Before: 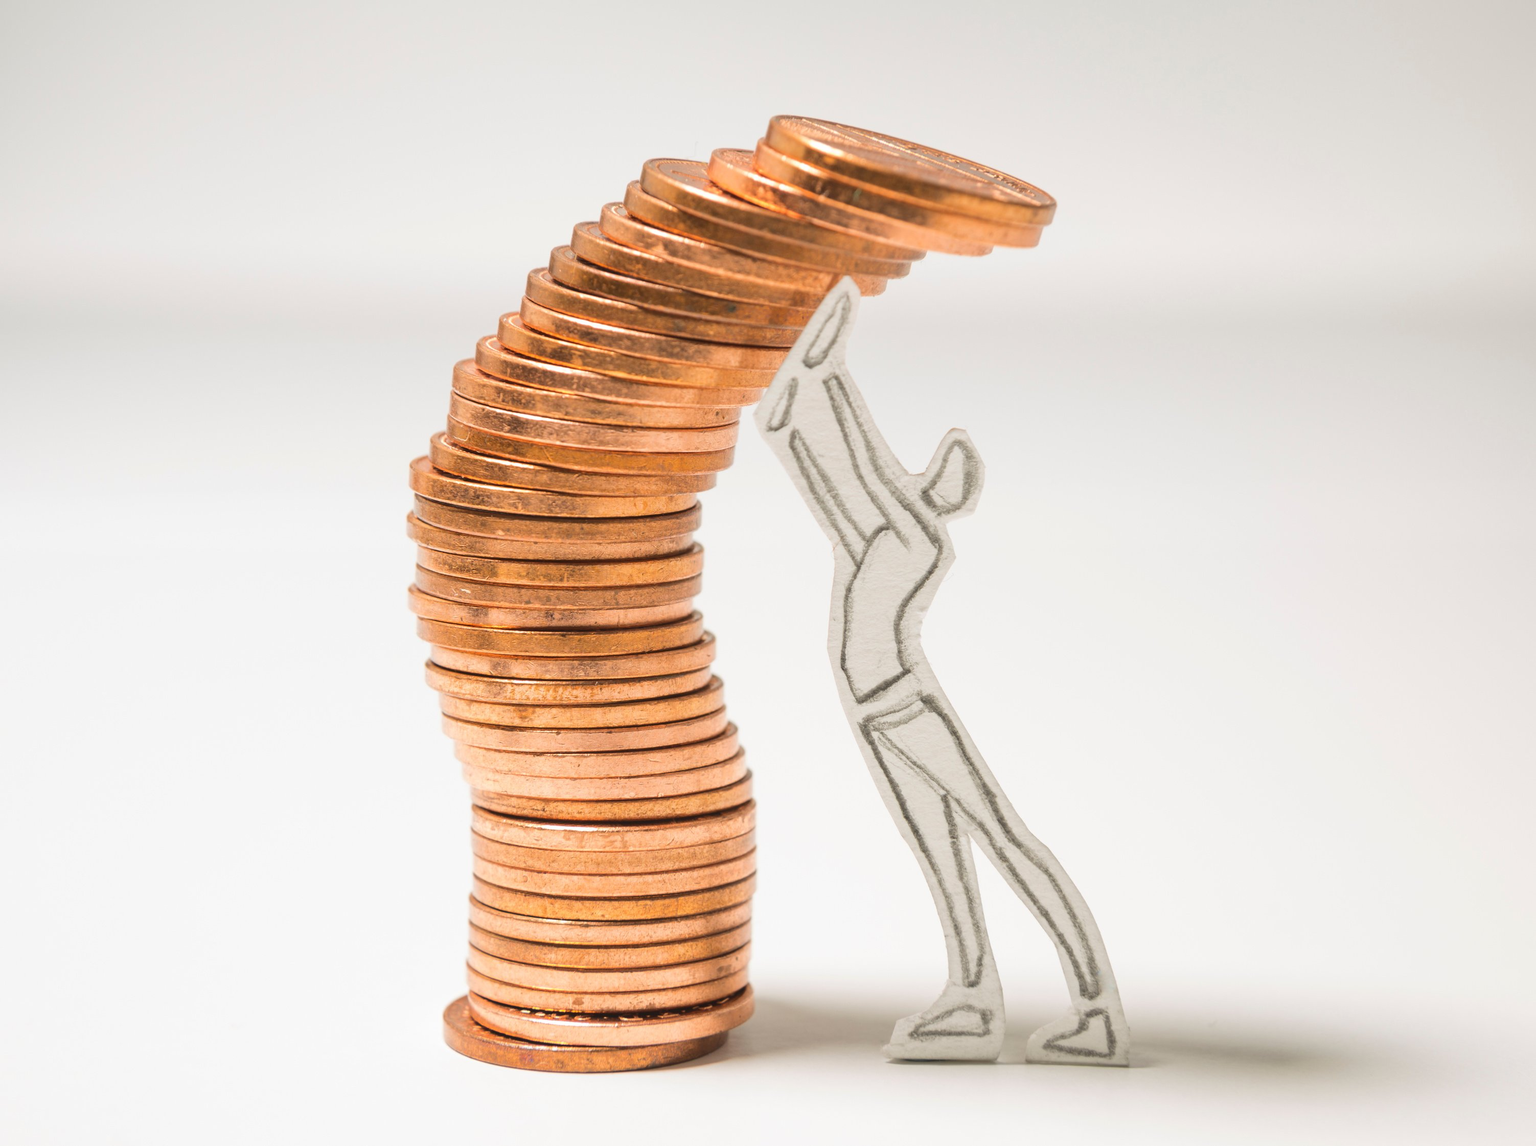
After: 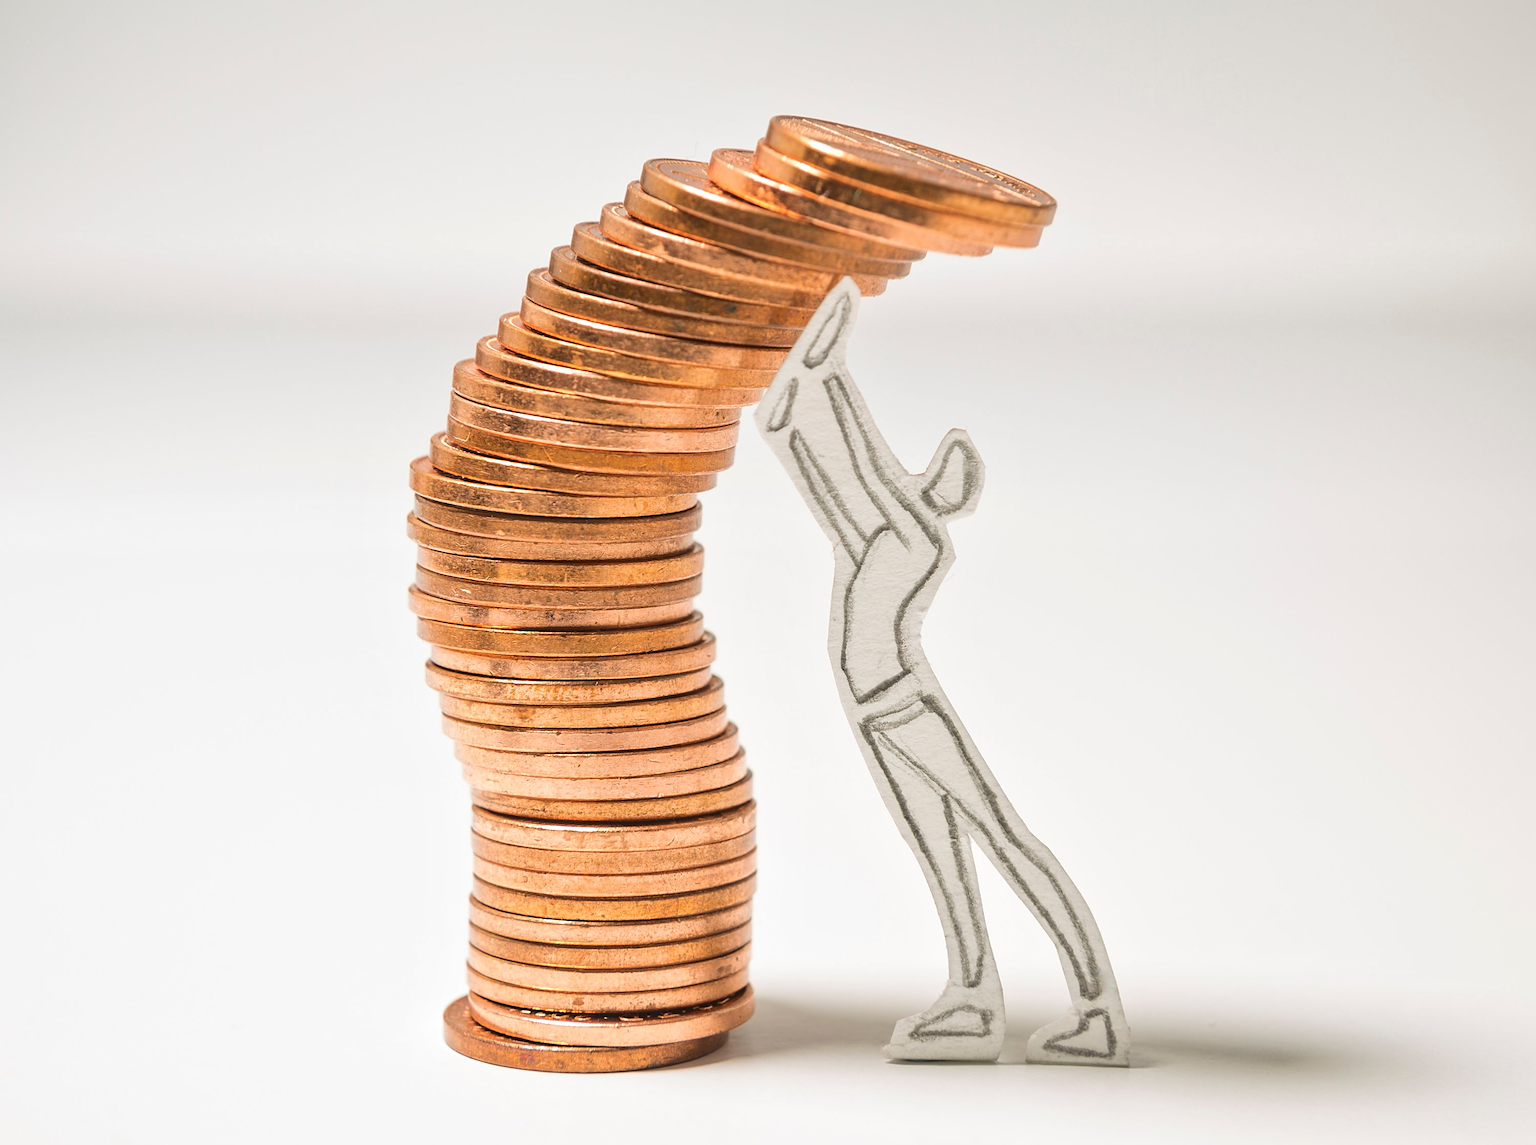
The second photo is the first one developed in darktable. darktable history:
white balance: emerald 1
sharpen: on, module defaults
local contrast: mode bilateral grid, contrast 20, coarseness 50, detail 120%, midtone range 0.2
